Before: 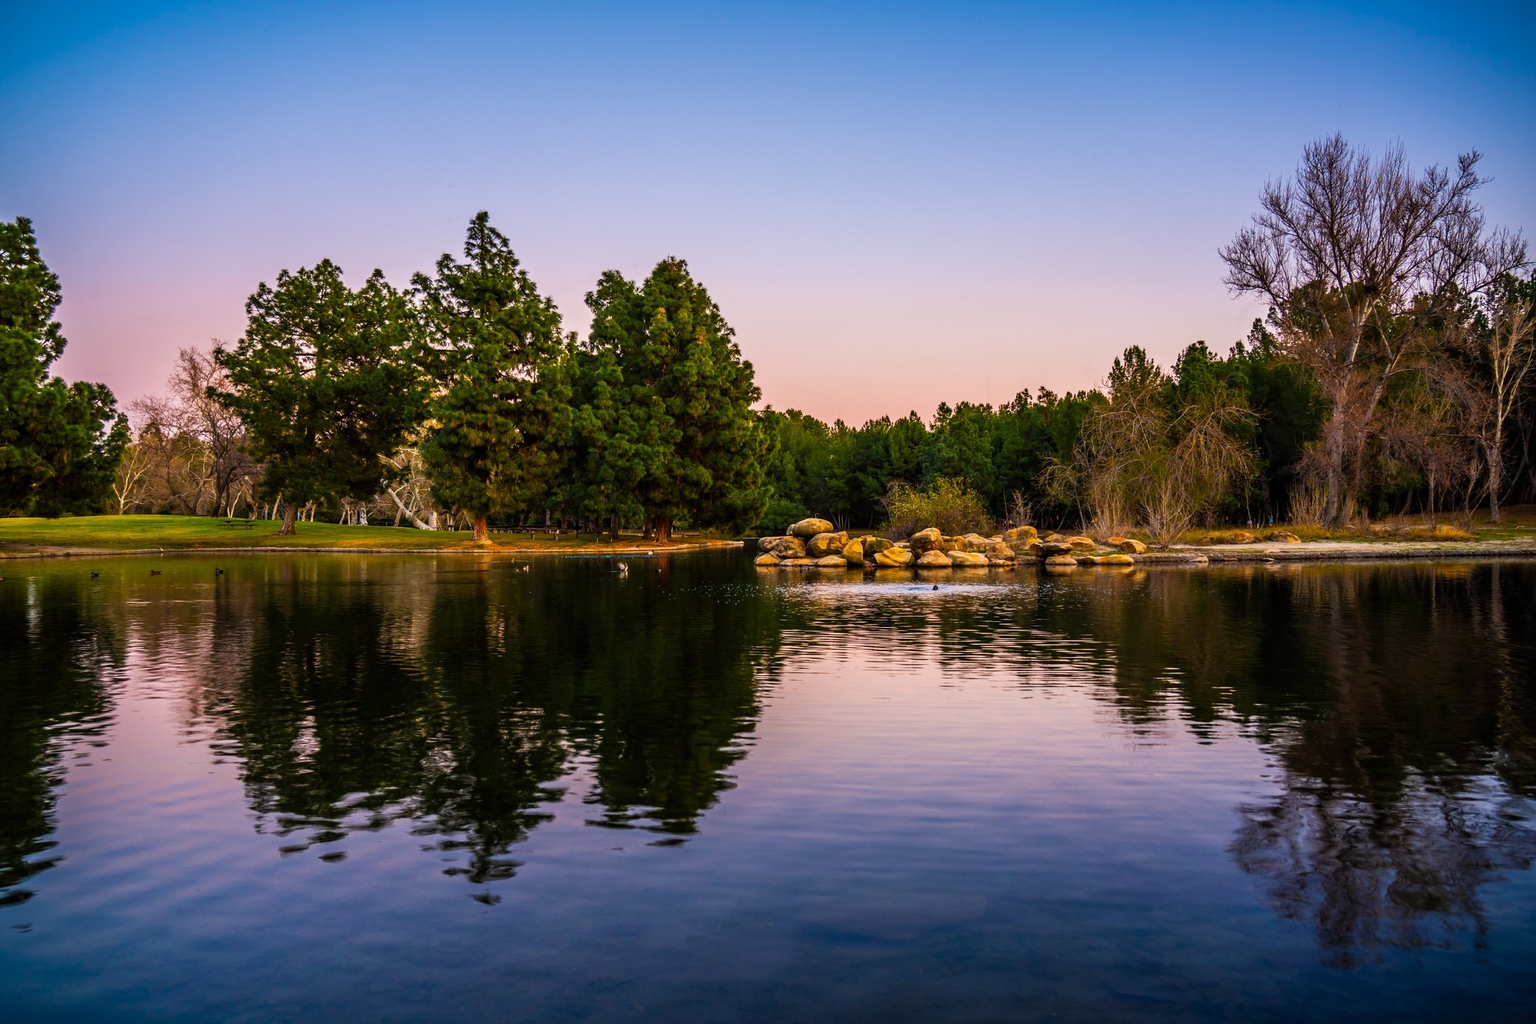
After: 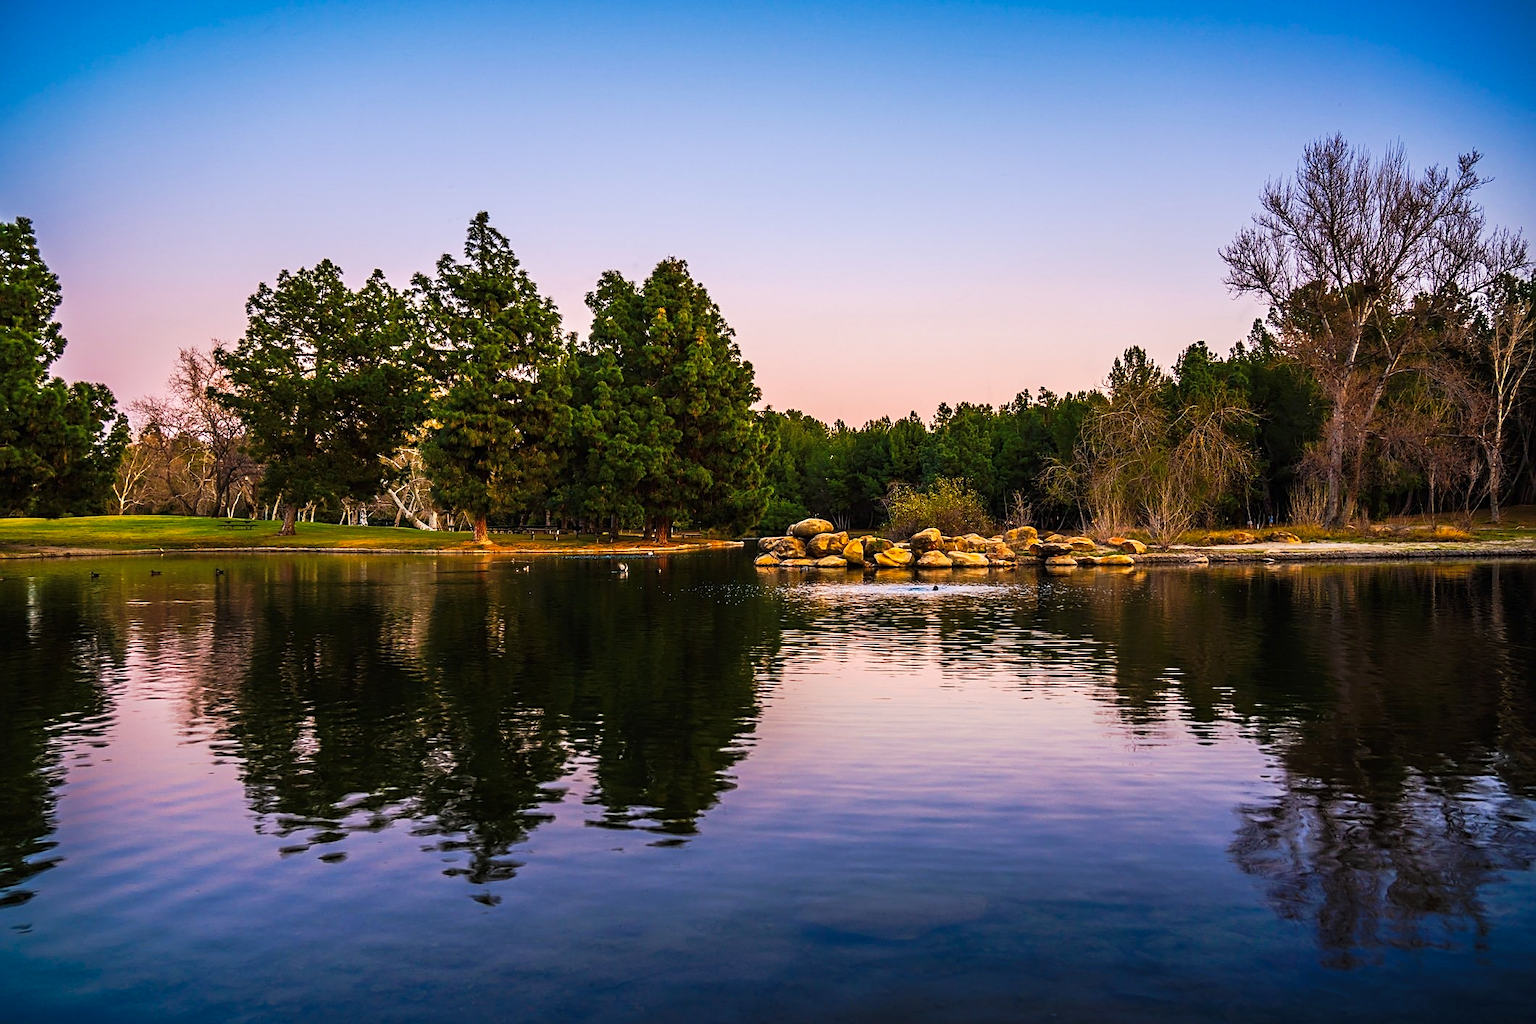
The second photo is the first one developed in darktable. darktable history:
sharpen: on, module defaults
tone curve: curves: ch0 [(0, 0) (0.003, 0.009) (0.011, 0.019) (0.025, 0.034) (0.044, 0.057) (0.069, 0.082) (0.1, 0.104) (0.136, 0.131) (0.177, 0.165) (0.224, 0.212) (0.277, 0.279) (0.335, 0.342) (0.399, 0.401) (0.468, 0.477) (0.543, 0.572) (0.623, 0.675) (0.709, 0.772) (0.801, 0.85) (0.898, 0.942) (1, 1)], preserve colors none
